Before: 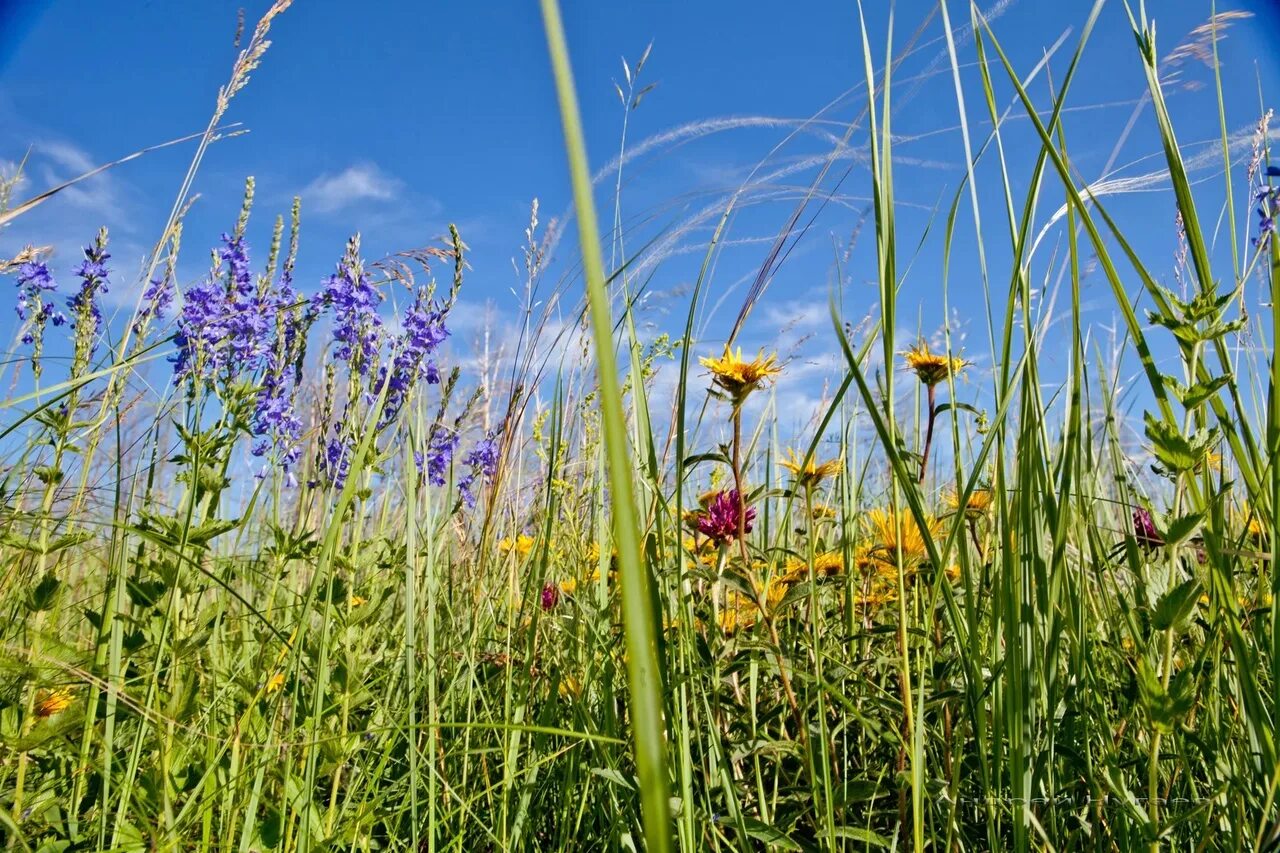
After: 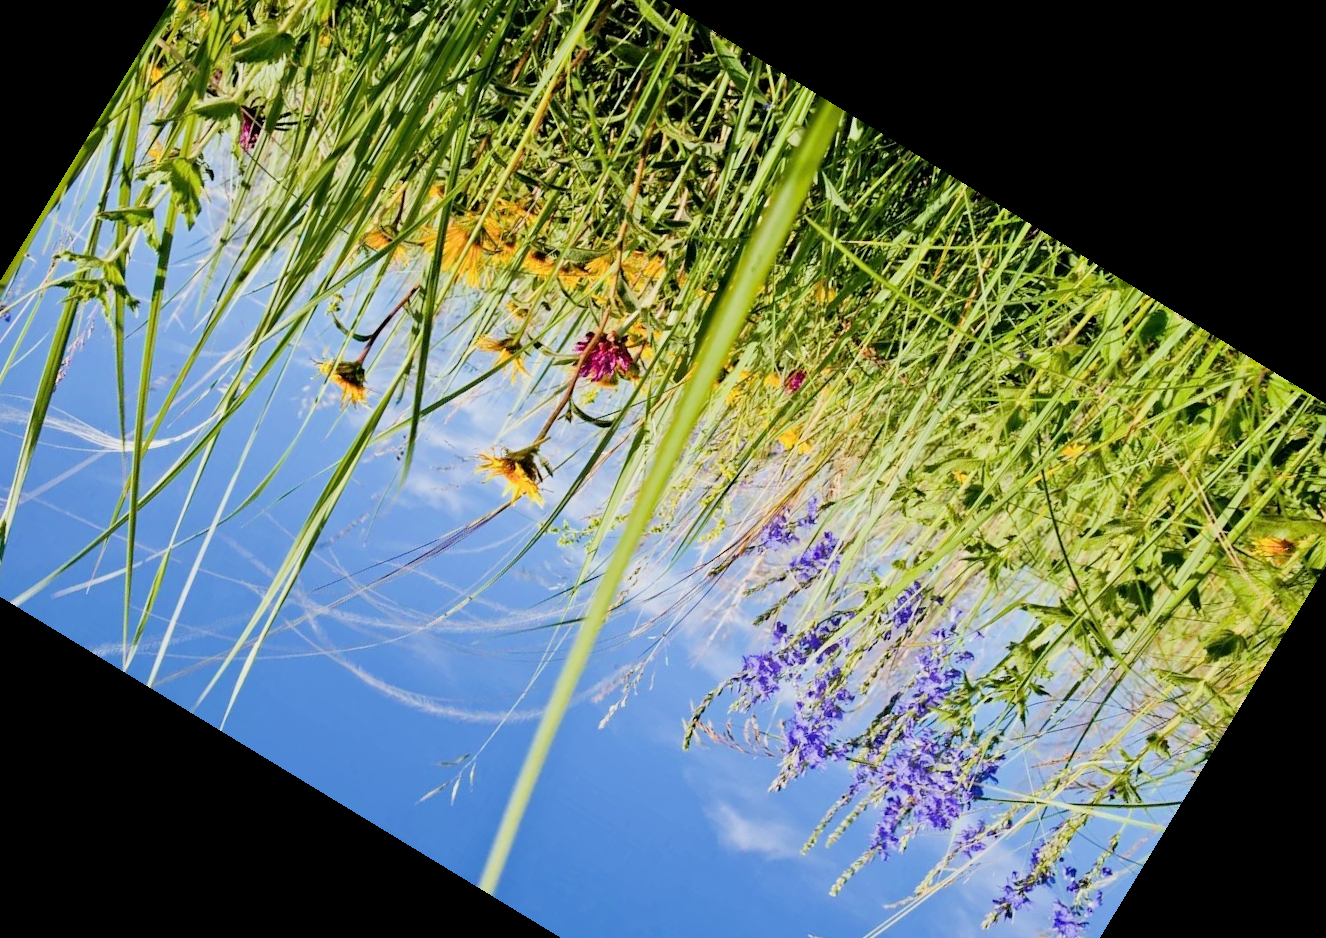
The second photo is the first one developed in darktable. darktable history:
exposure: black level correction 0, exposure 0.7 EV, compensate exposure bias true, compensate highlight preservation false
crop and rotate: angle 148.68°, left 9.111%, top 15.603%, right 4.588%, bottom 17.041%
filmic rgb: black relative exposure -7.65 EV, white relative exposure 4.56 EV, hardness 3.61, contrast 1.106
